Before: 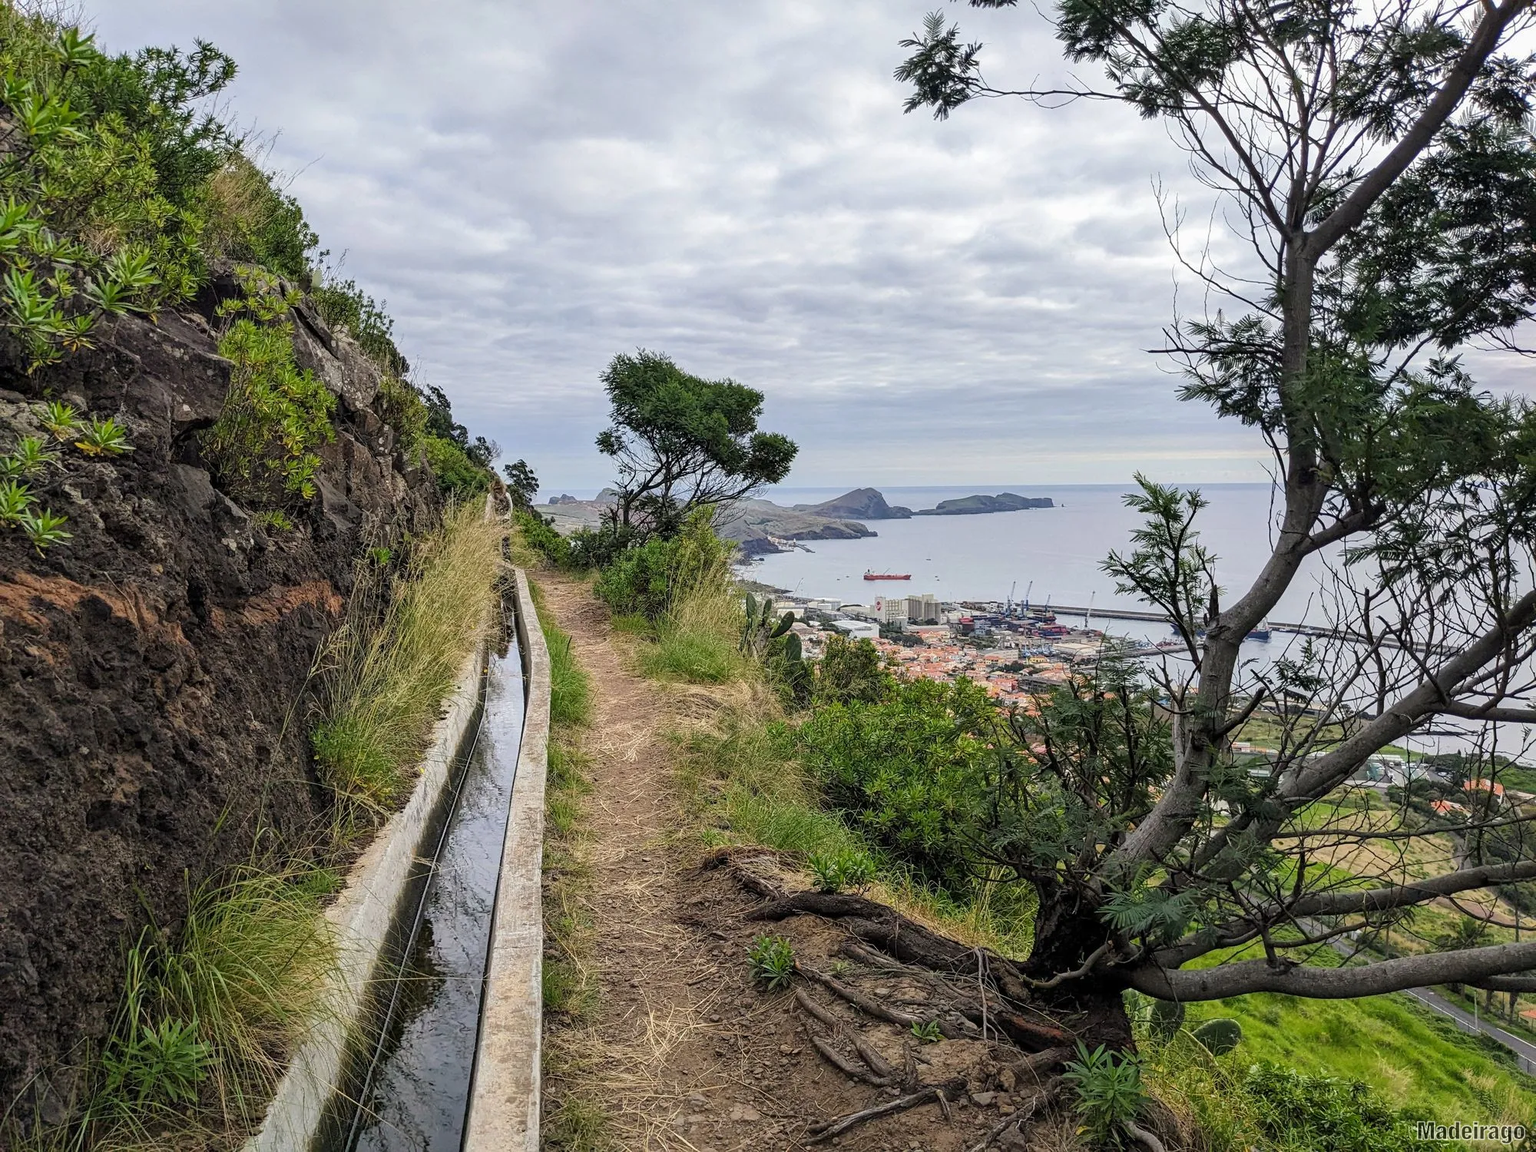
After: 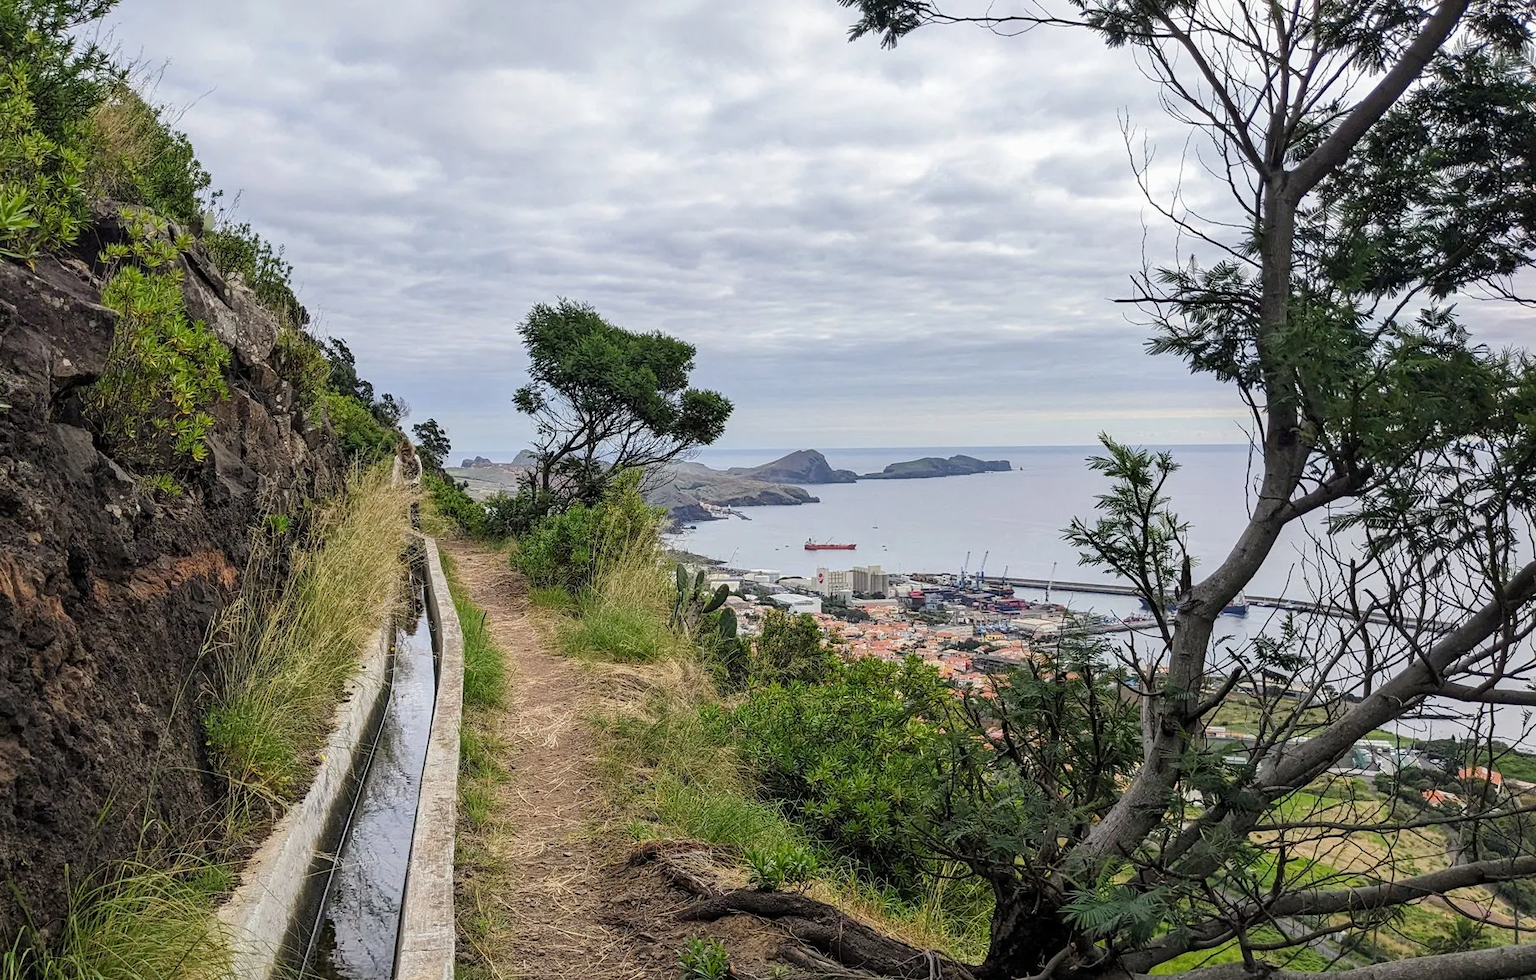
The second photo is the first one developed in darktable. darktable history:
crop: left 8.193%, top 6.598%, bottom 15.215%
